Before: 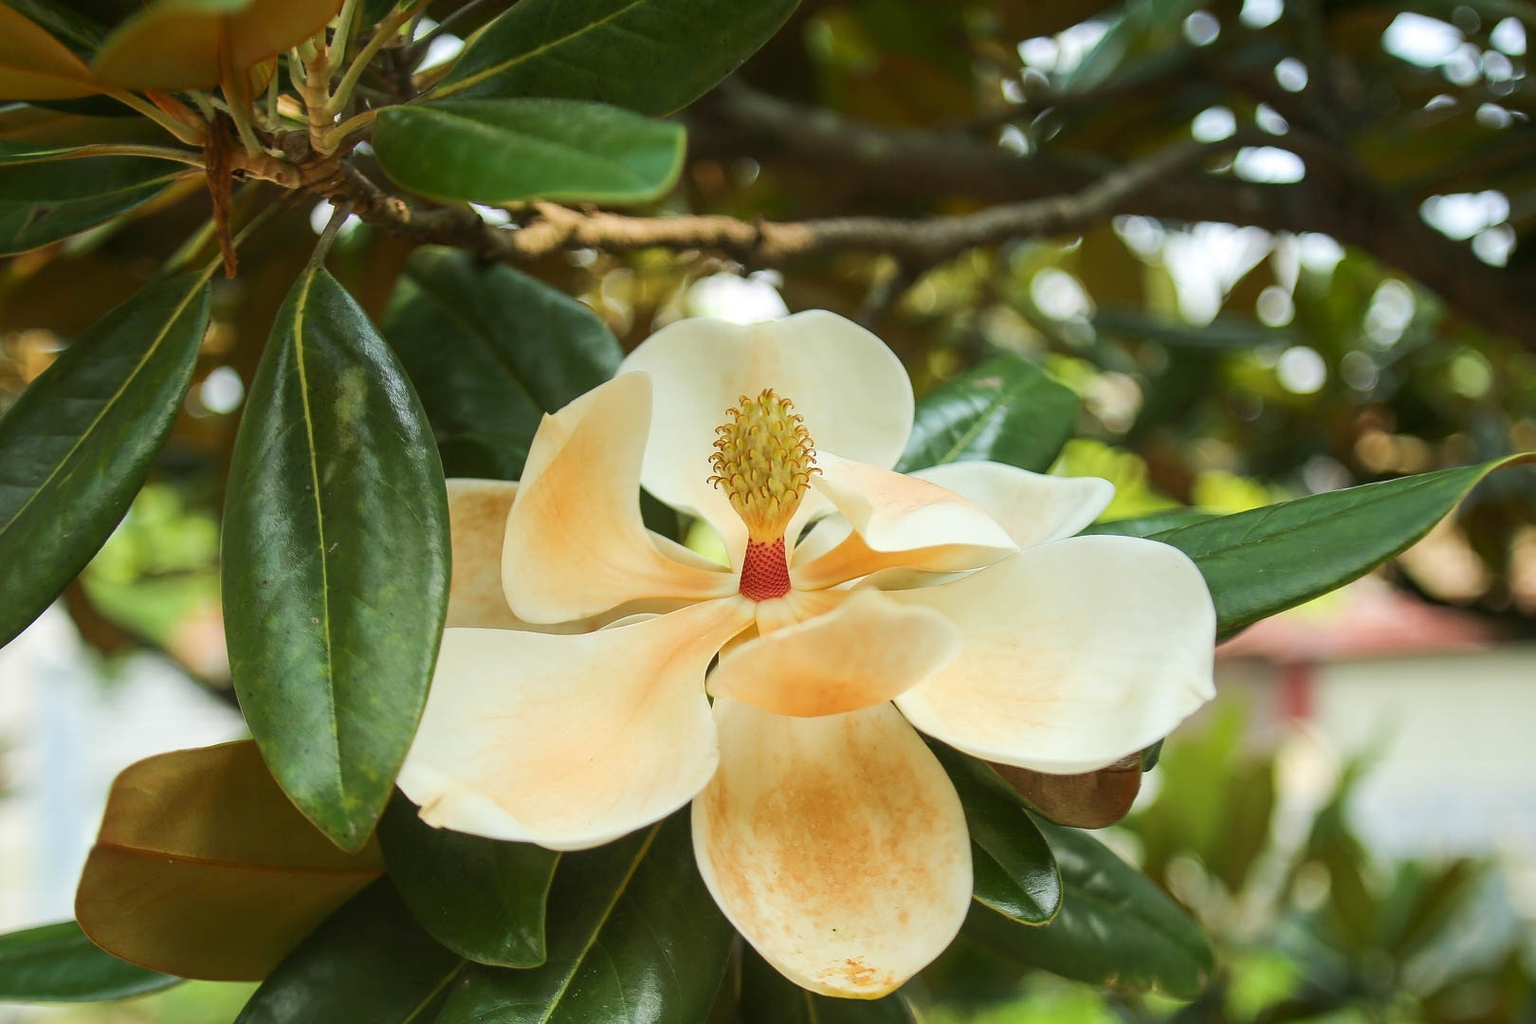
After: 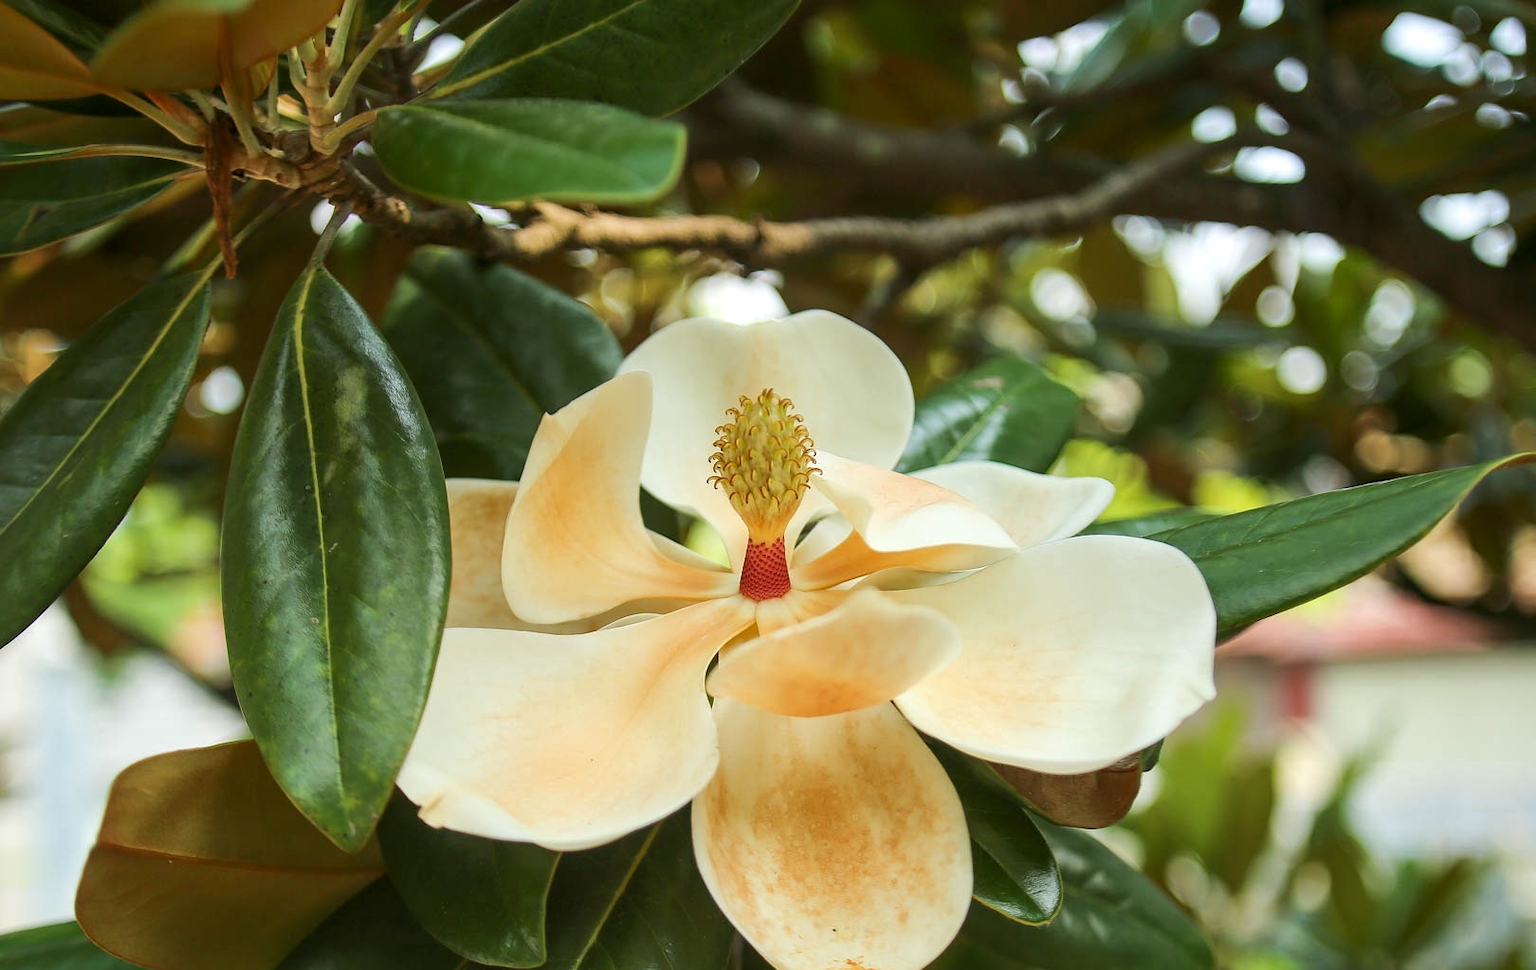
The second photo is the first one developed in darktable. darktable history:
crop and rotate: top 0%, bottom 5.097%
local contrast: mode bilateral grid, contrast 20, coarseness 50, detail 120%, midtone range 0.2
